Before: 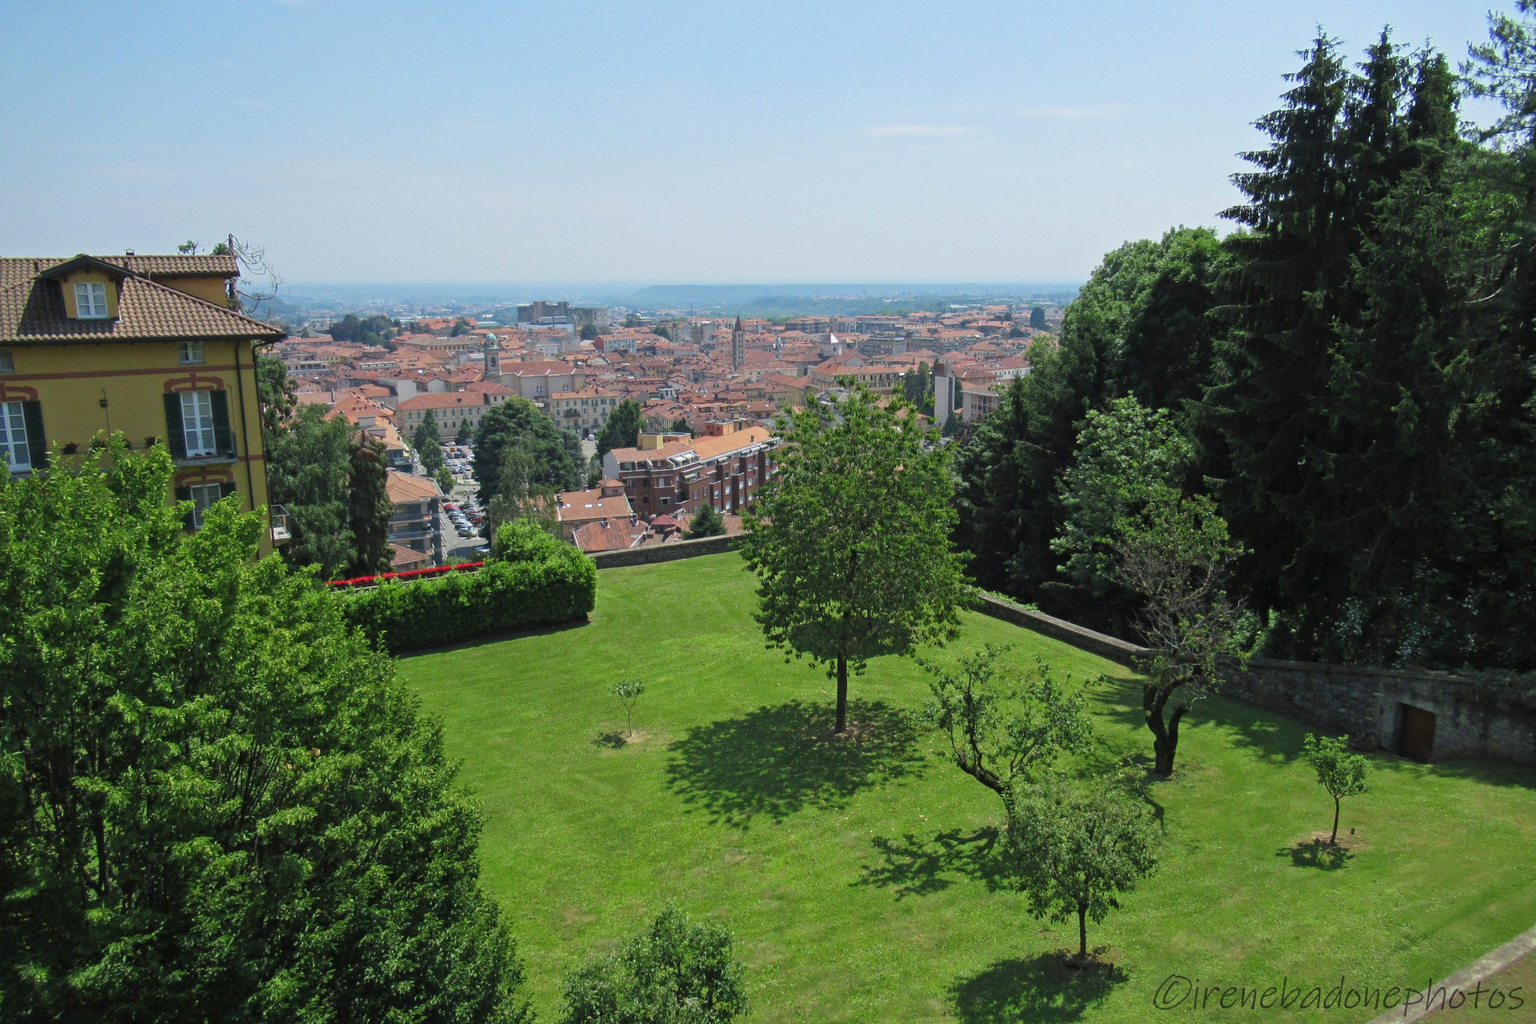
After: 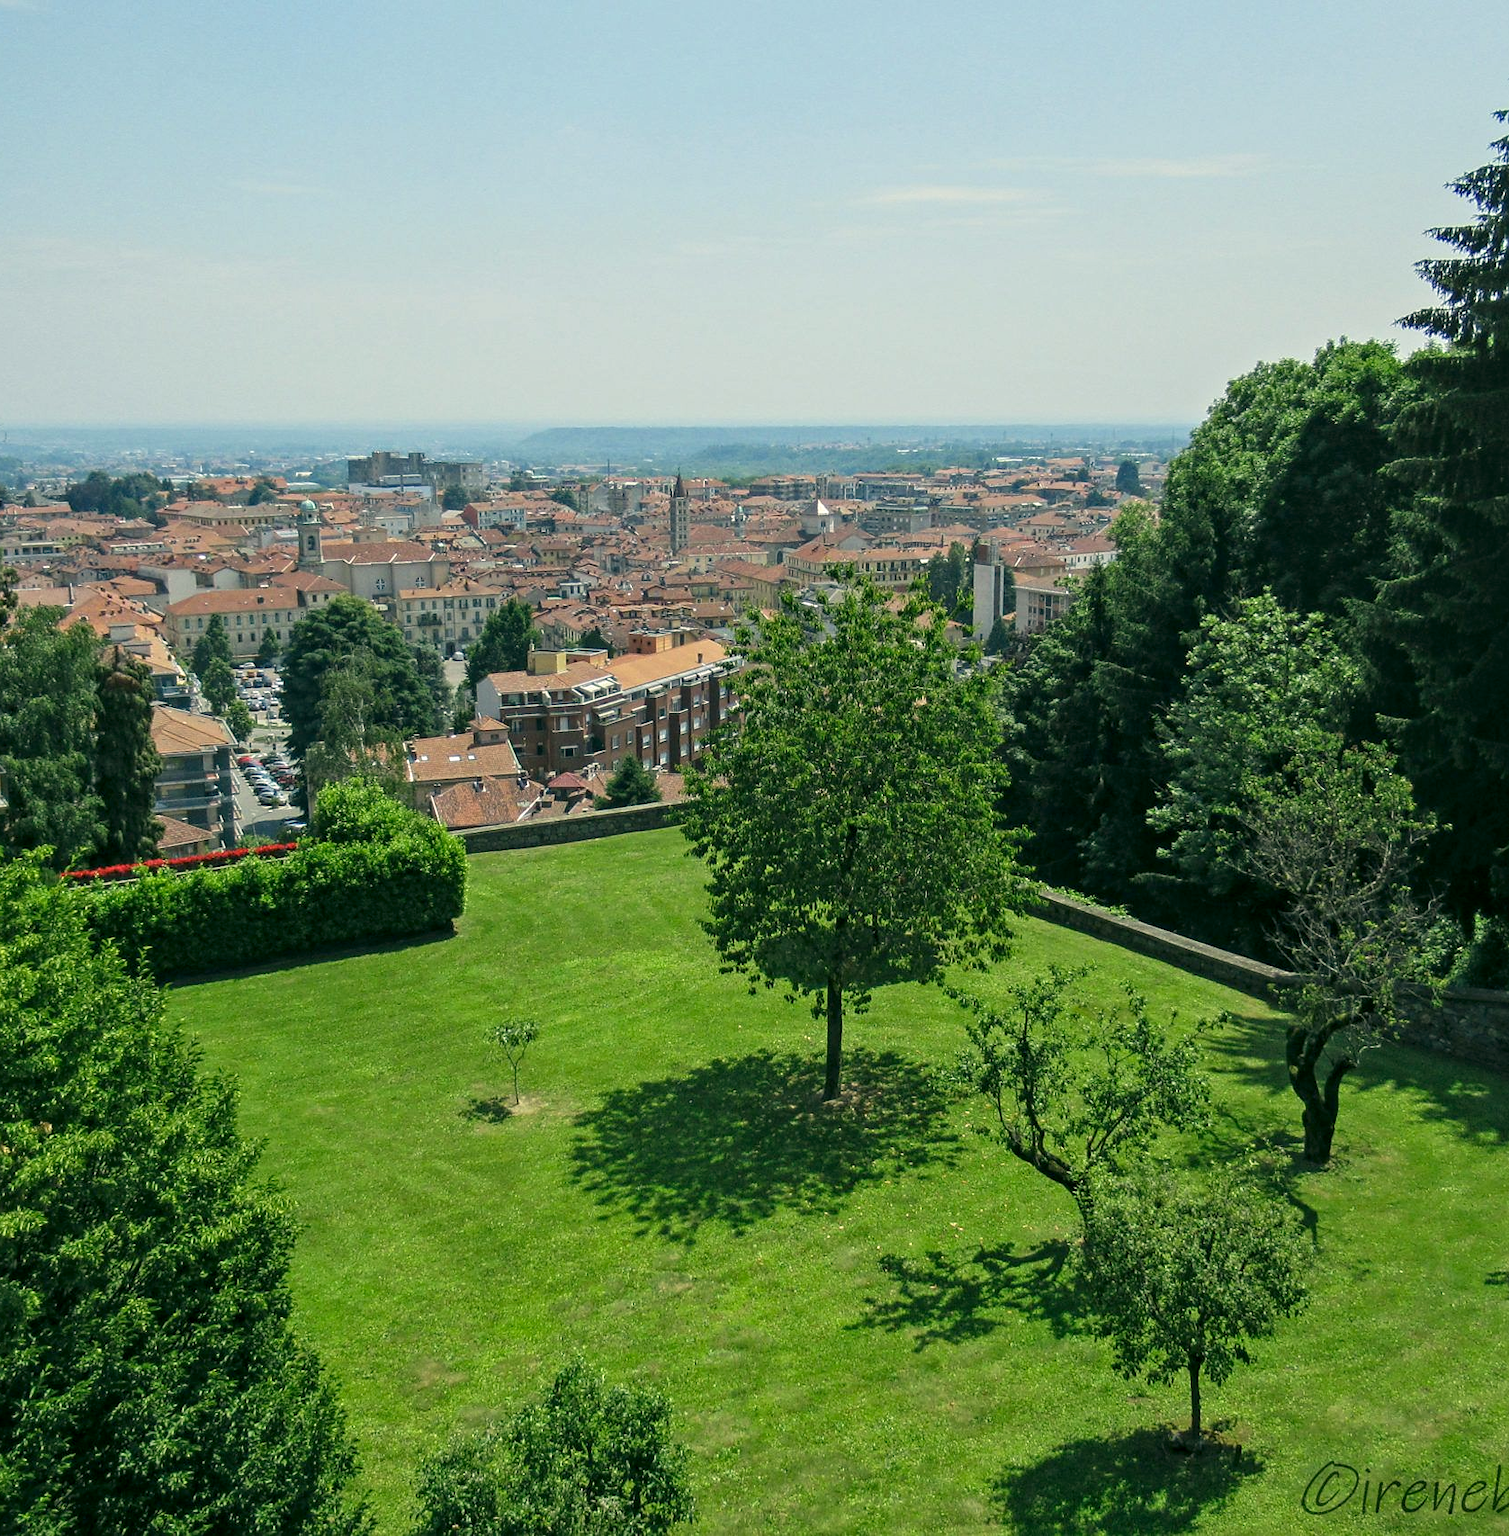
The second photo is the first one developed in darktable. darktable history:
color correction: highlights a* -0.443, highlights b* 9.62, shadows a* -9.08, shadows b* 1.53
crop and rotate: left 18.597%, right 15.874%
sharpen: radius 1.515, amount 0.362, threshold 1.679
local contrast: detail 130%
